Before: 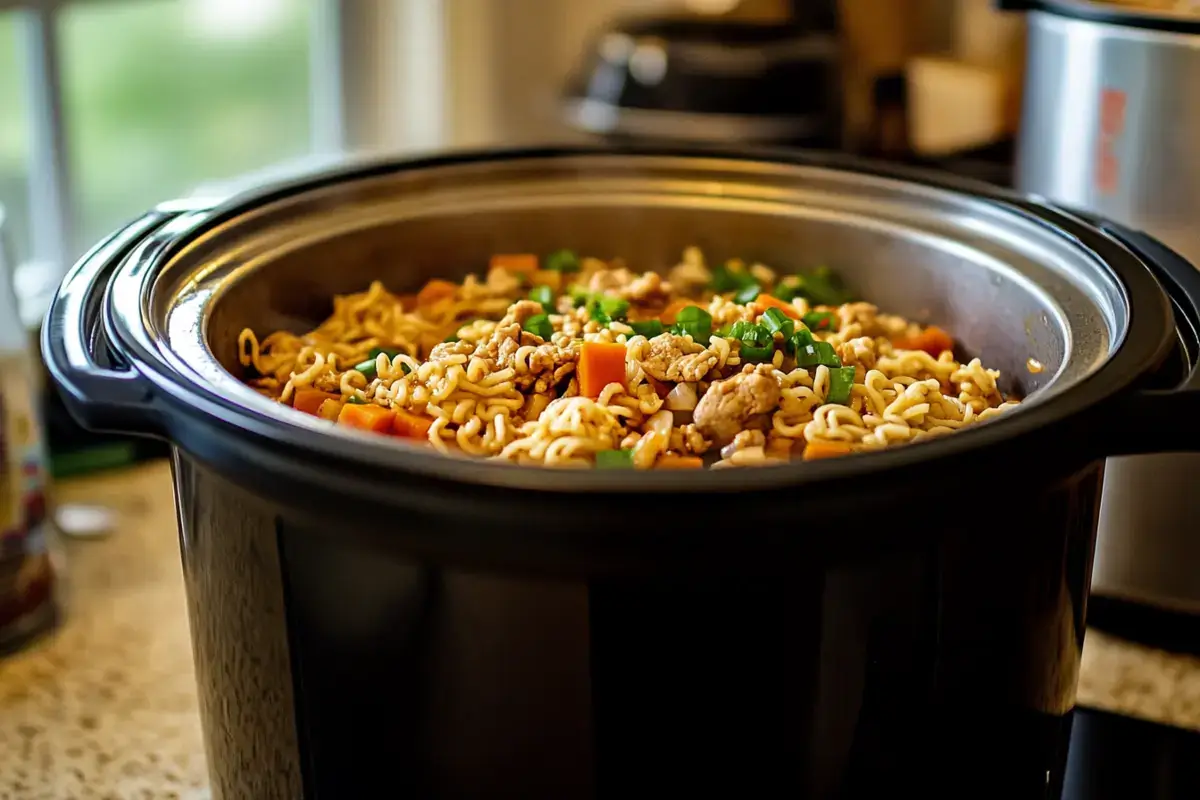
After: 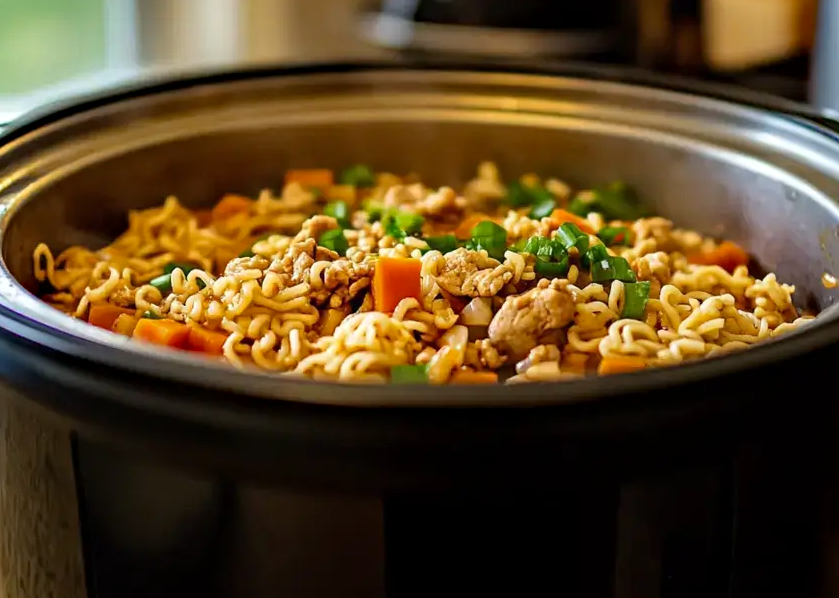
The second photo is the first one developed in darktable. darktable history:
haze removal: adaptive false
crop and rotate: left 17.085%, top 10.683%, right 12.99%, bottom 14.537%
tone equalizer: on, module defaults
exposure: compensate highlight preservation false
